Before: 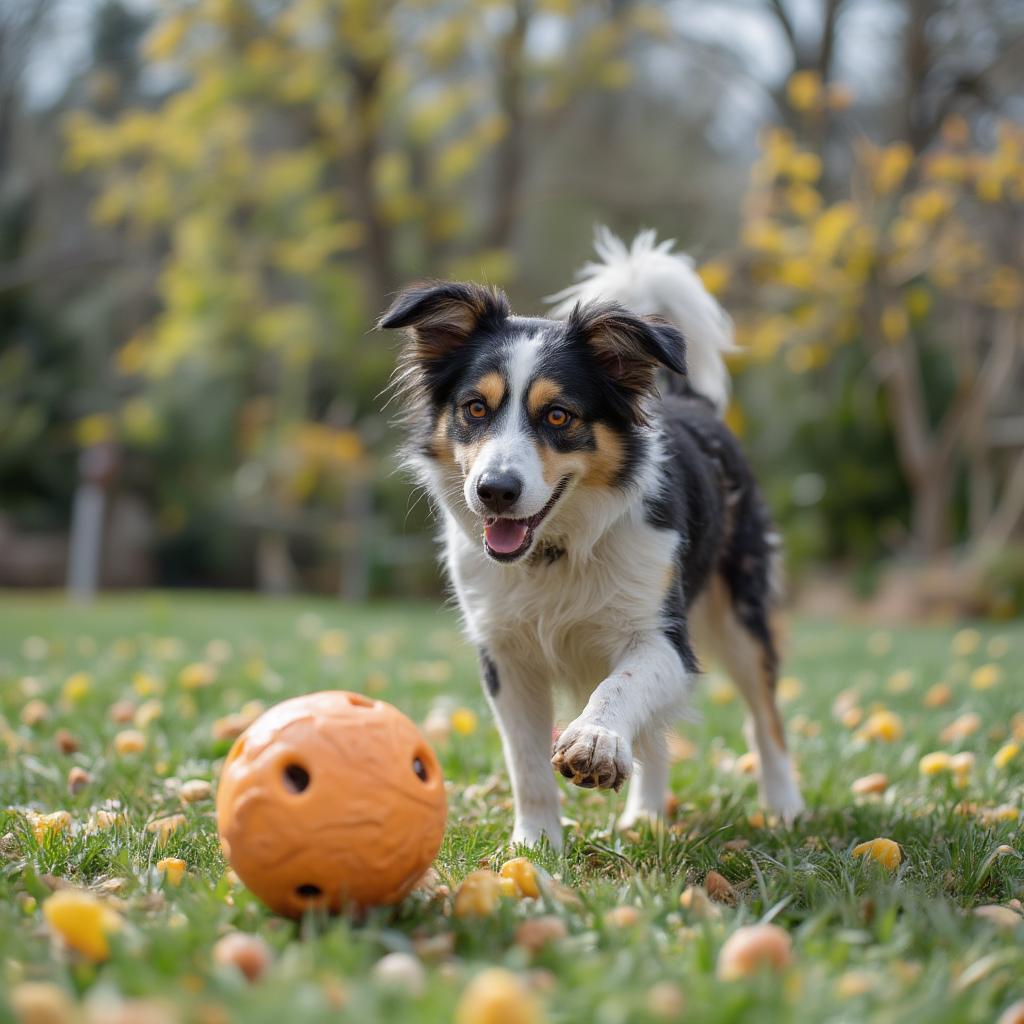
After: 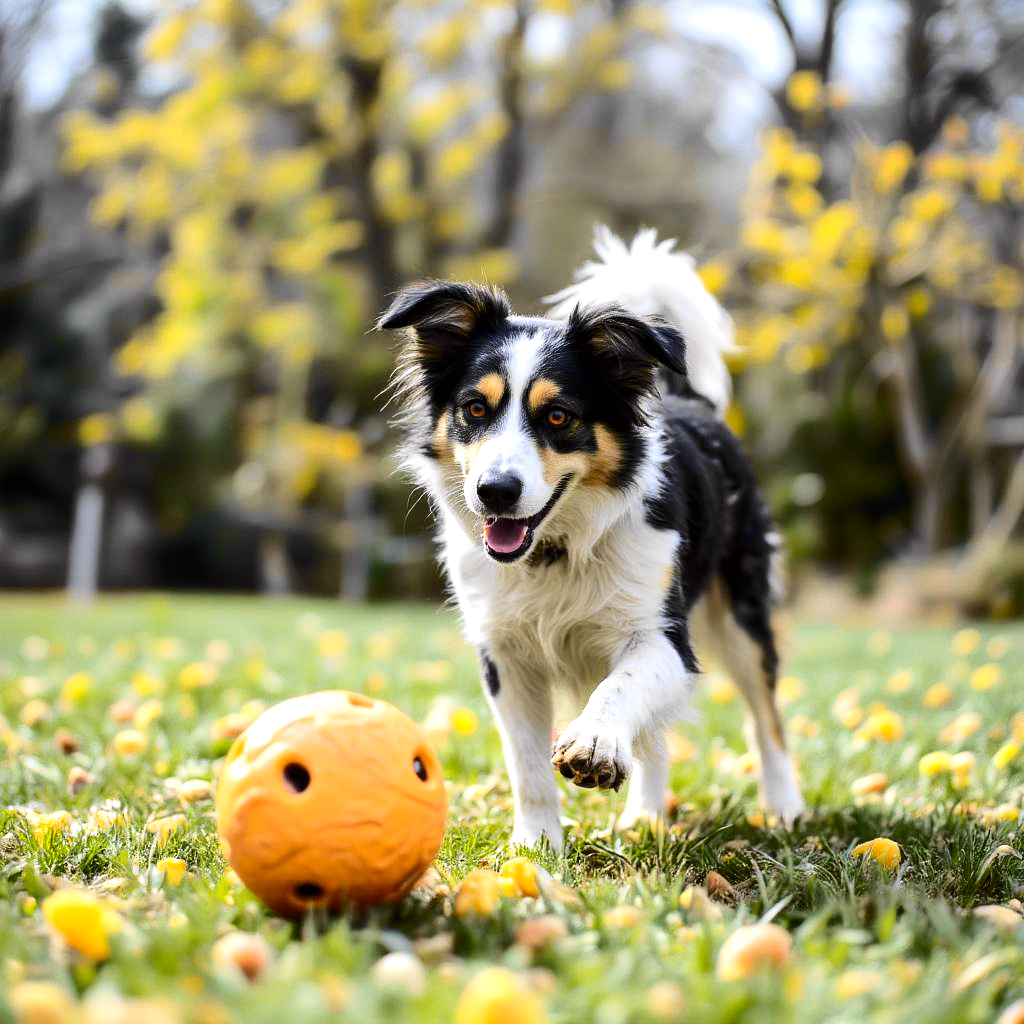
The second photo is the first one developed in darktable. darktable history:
tone equalizer: -8 EV -1.08 EV, -7 EV -1.01 EV, -6 EV -0.867 EV, -5 EV -0.578 EV, -3 EV 0.578 EV, -2 EV 0.867 EV, -1 EV 1.01 EV, +0 EV 1.08 EV, edges refinement/feathering 500, mask exposure compensation -1.57 EV, preserve details no
tone curve: curves: ch0 [(0.017, 0) (0.107, 0.071) (0.295, 0.264) (0.447, 0.507) (0.54, 0.618) (0.733, 0.791) (0.879, 0.898) (1, 0.97)]; ch1 [(0, 0) (0.393, 0.415) (0.447, 0.448) (0.485, 0.497) (0.523, 0.515) (0.544, 0.55) (0.59, 0.609) (0.686, 0.686) (1, 1)]; ch2 [(0, 0) (0.369, 0.388) (0.449, 0.431) (0.499, 0.5) (0.521, 0.505) (0.53, 0.538) (0.579, 0.601) (0.669, 0.733) (1, 1)], color space Lab, independent channels, preserve colors none
